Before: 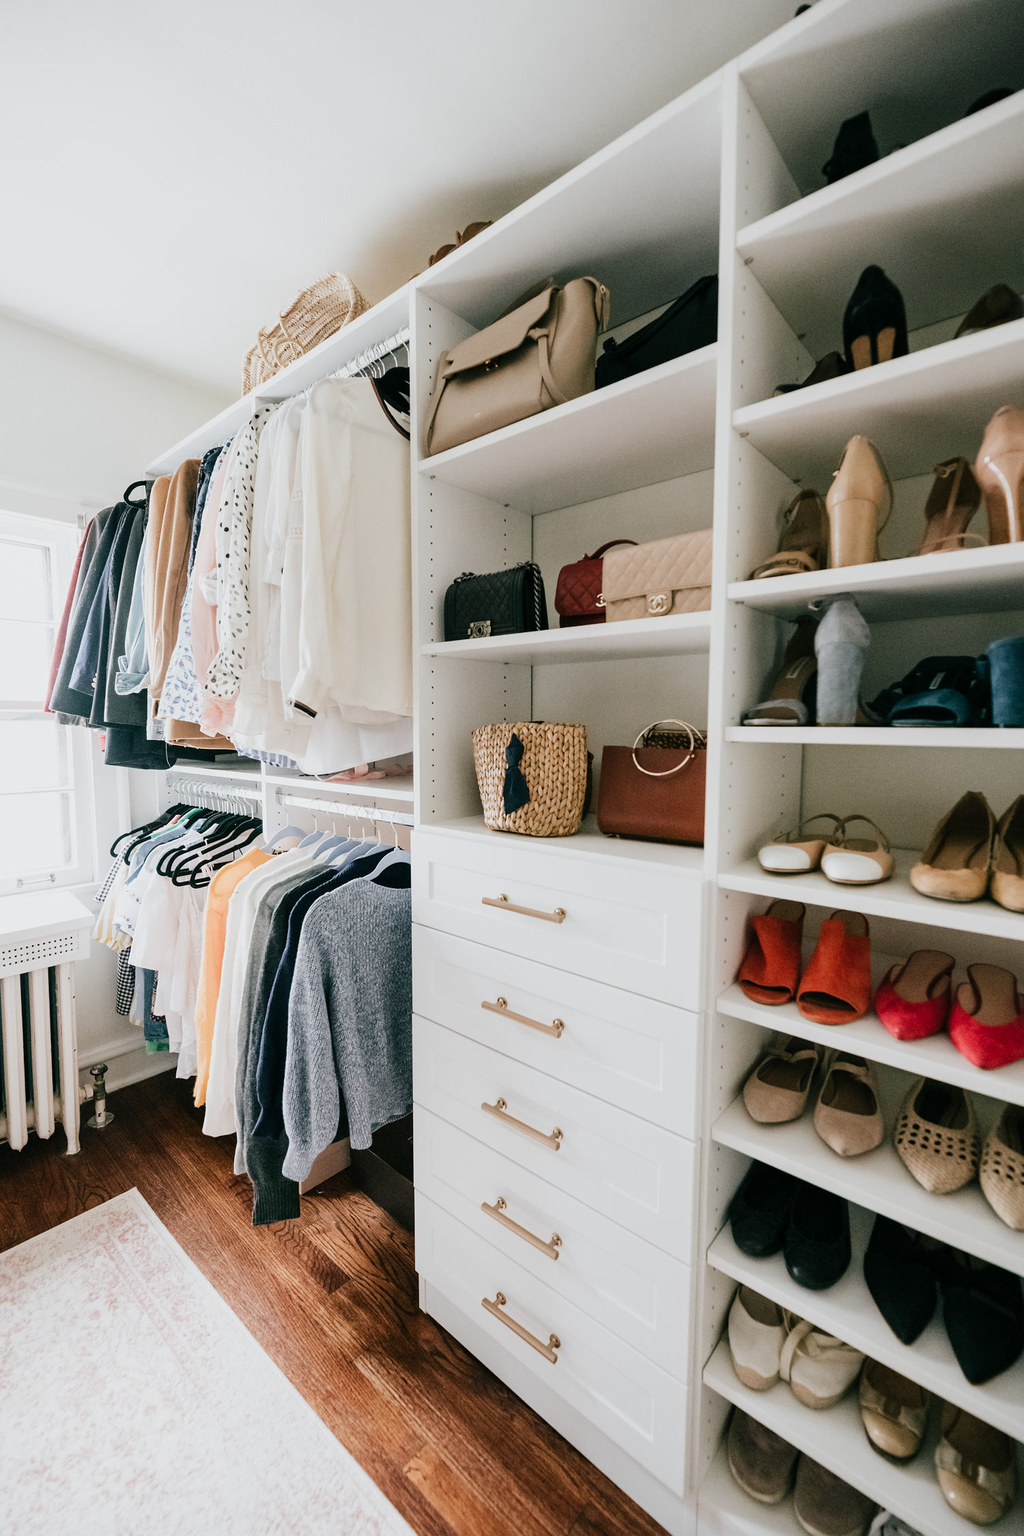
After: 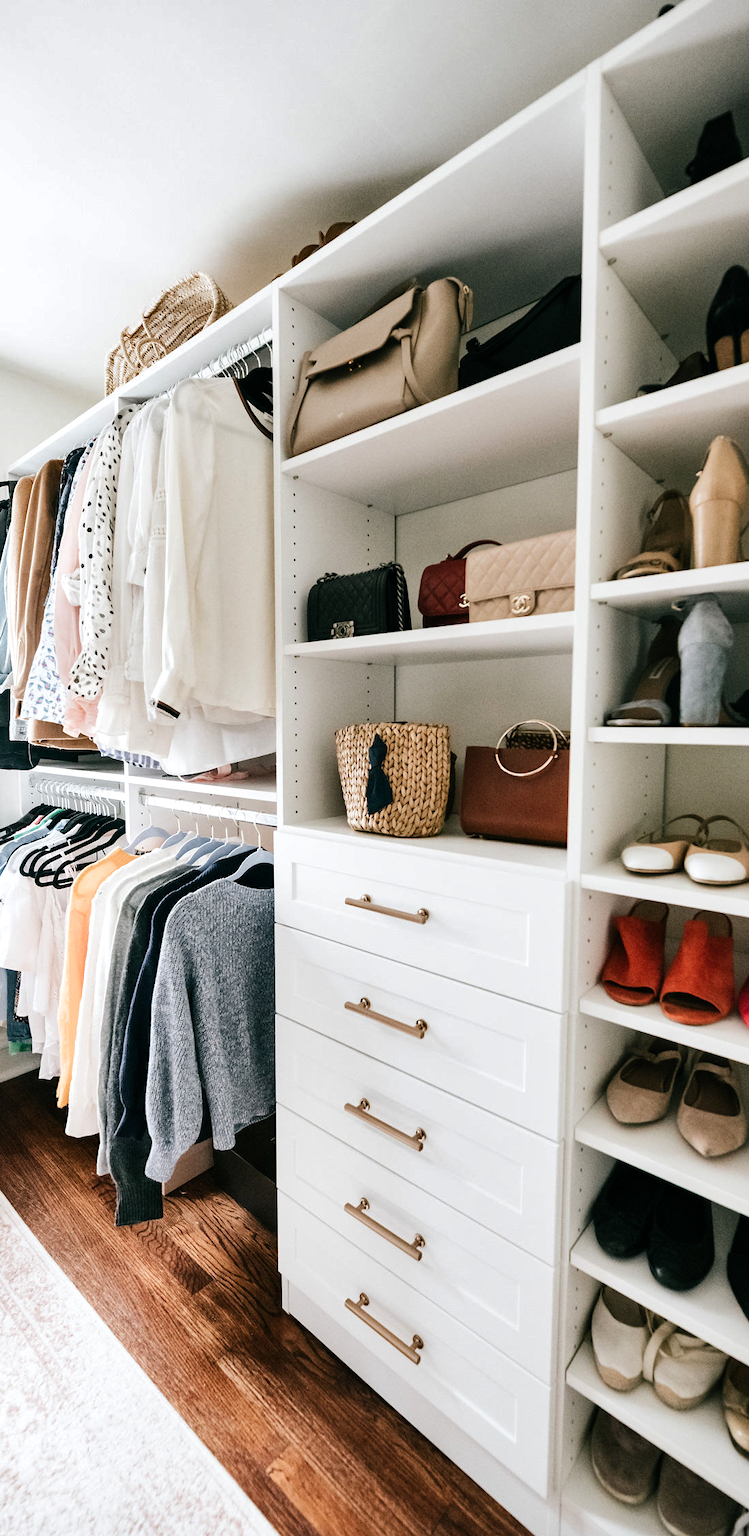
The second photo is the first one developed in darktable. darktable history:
shadows and highlights: soften with gaussian
crop: left 13.443%, right 13.31%
white balance: emerald 1
tone equalizer: -8 EV -0.417 EV, -7 EV -0.389 EV, -6 EV -0.333 EV, -5 EV -0.222 EV, -3 EV 0.222 EV, -2 EV 0.333 EV, -1 EV 0.389 EV, +0 EV 0.417 EV, edges refinement/feathering 500, mask exposure compensation -1.57 EV, preserve details no
